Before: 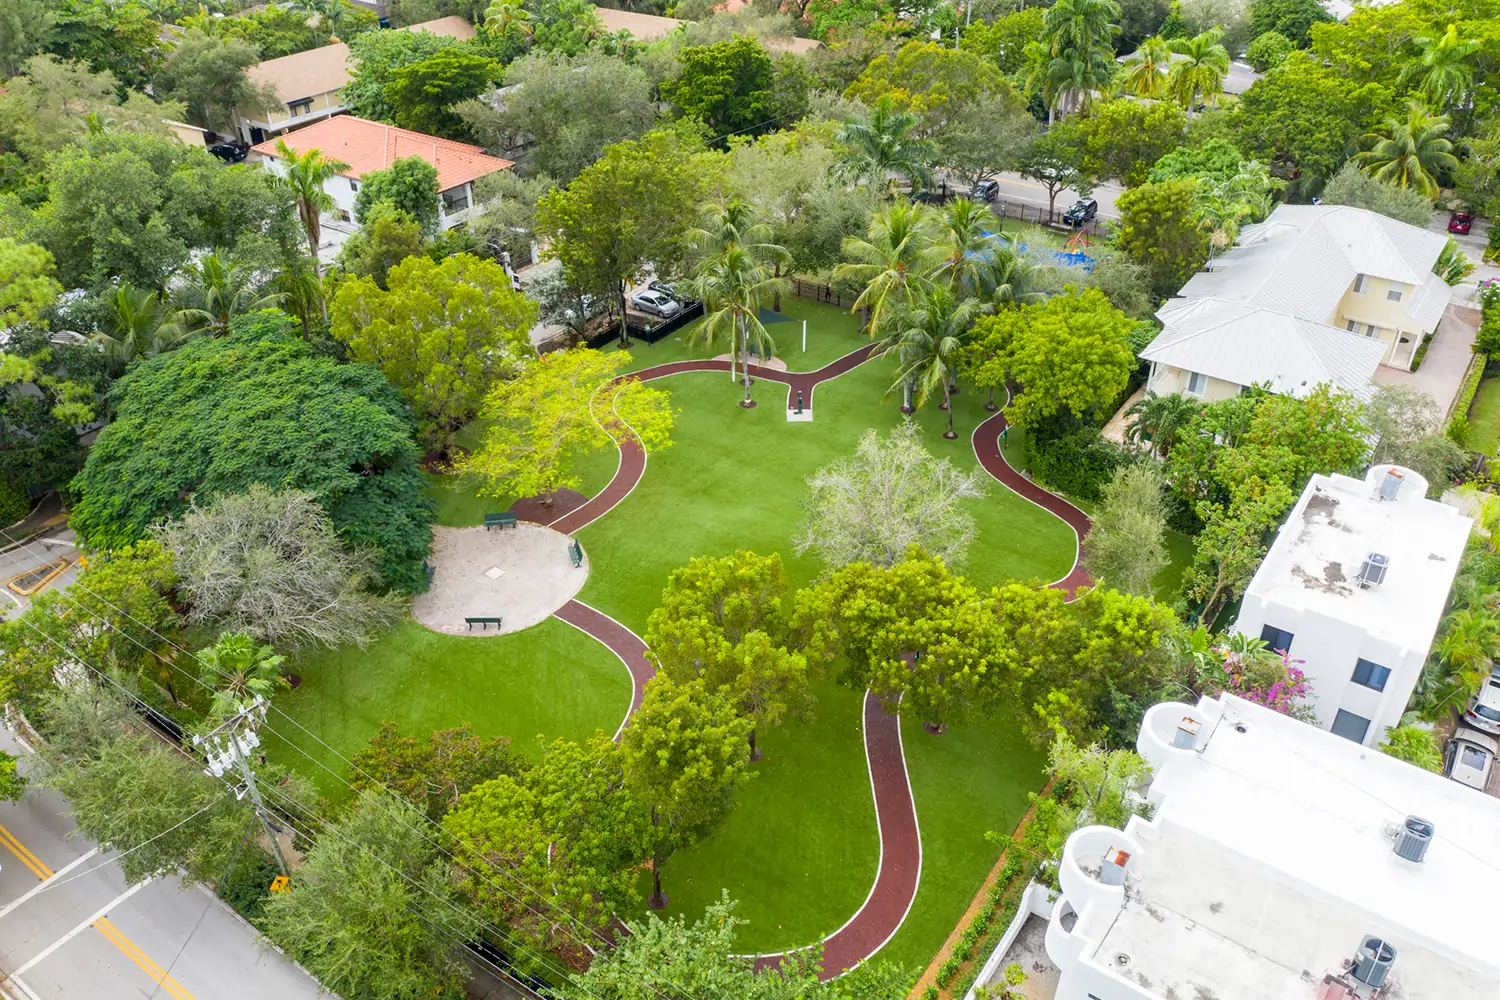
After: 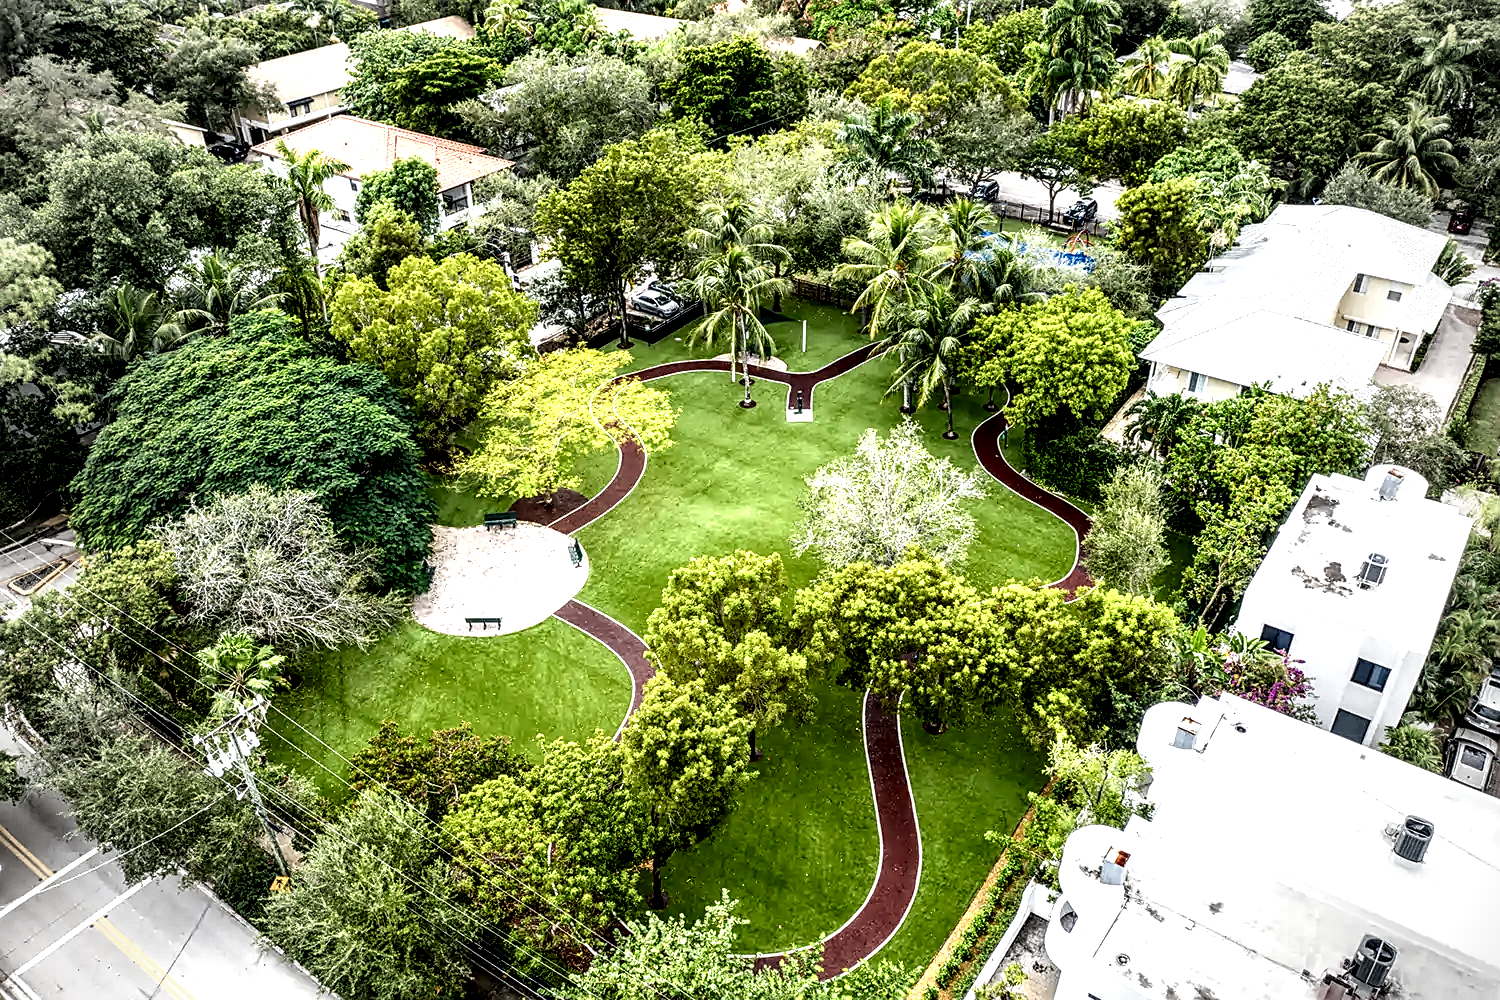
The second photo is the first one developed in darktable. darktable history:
vignetting: fall-off start 67.15%, brightness -0.442, saturation -0.691, width/height ratio 1.011, unbound false
sharpen: on, module defaults
local contrast: highlights 115%, shadows 42%, detail 293%
